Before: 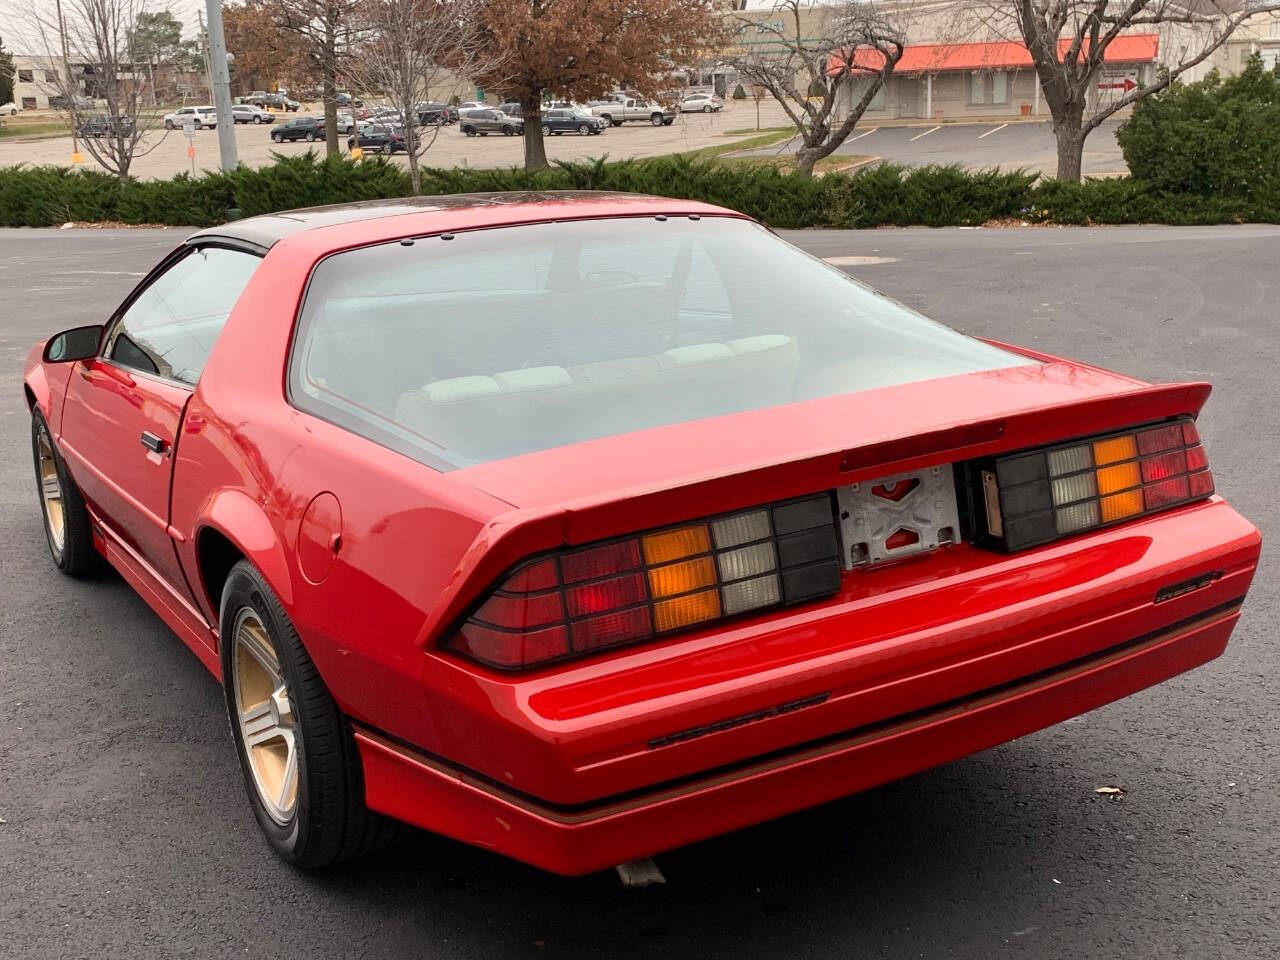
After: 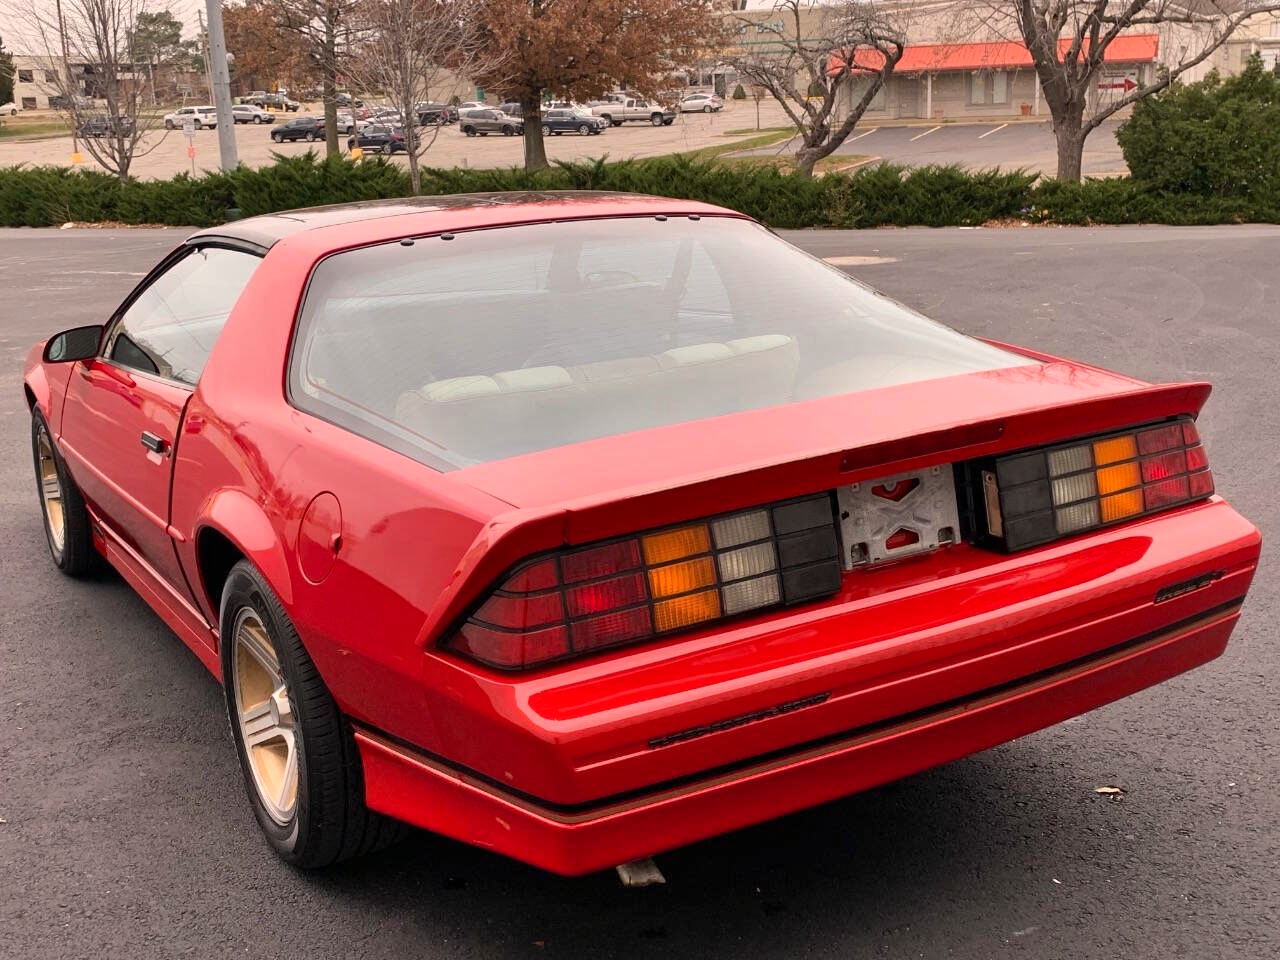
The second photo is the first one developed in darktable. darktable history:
color correction: highlights a* 7.34, highlights b* 4.37
shadows and highlights: soften with gaussian
